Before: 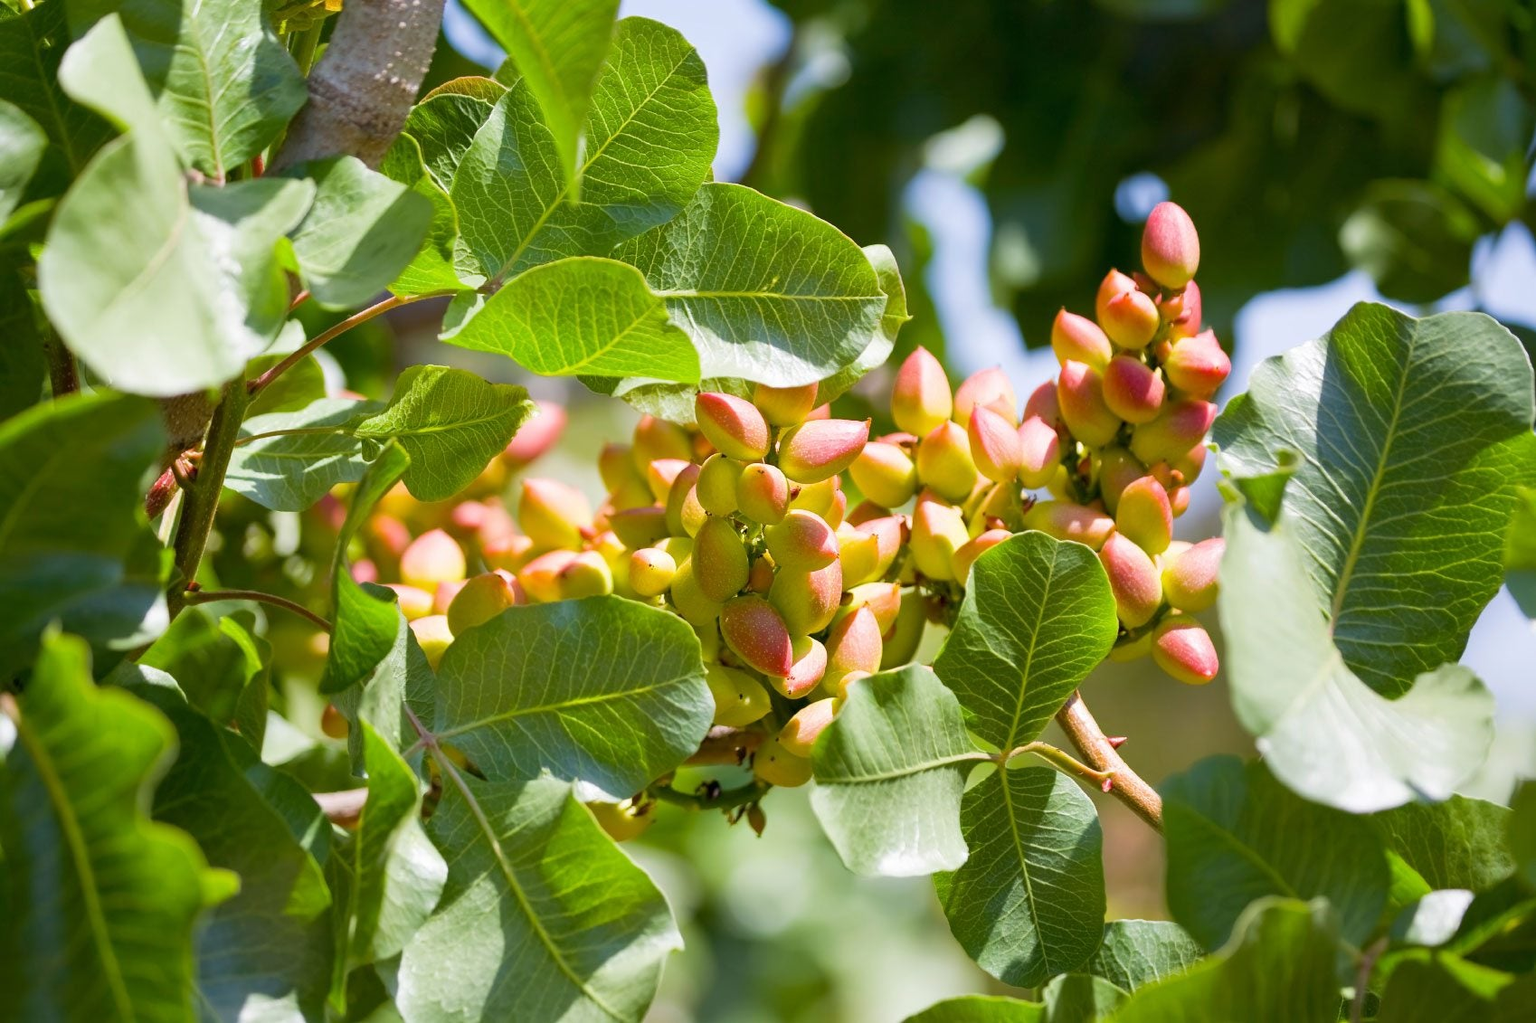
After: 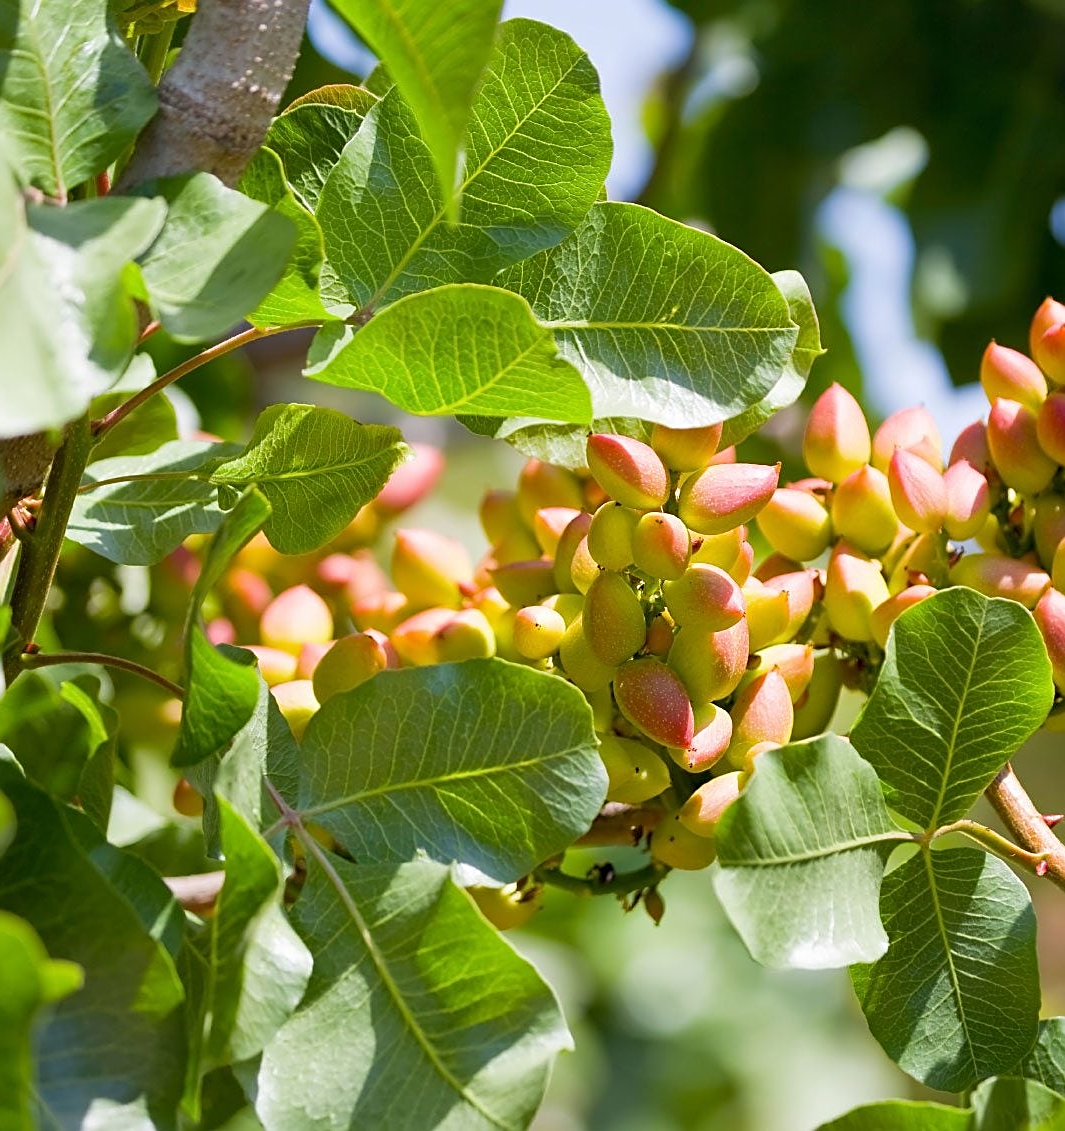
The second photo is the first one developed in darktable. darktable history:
sharpen: on, module defaults
base curve: preserve colors none
crop: left 10.753%, right 26.504%
